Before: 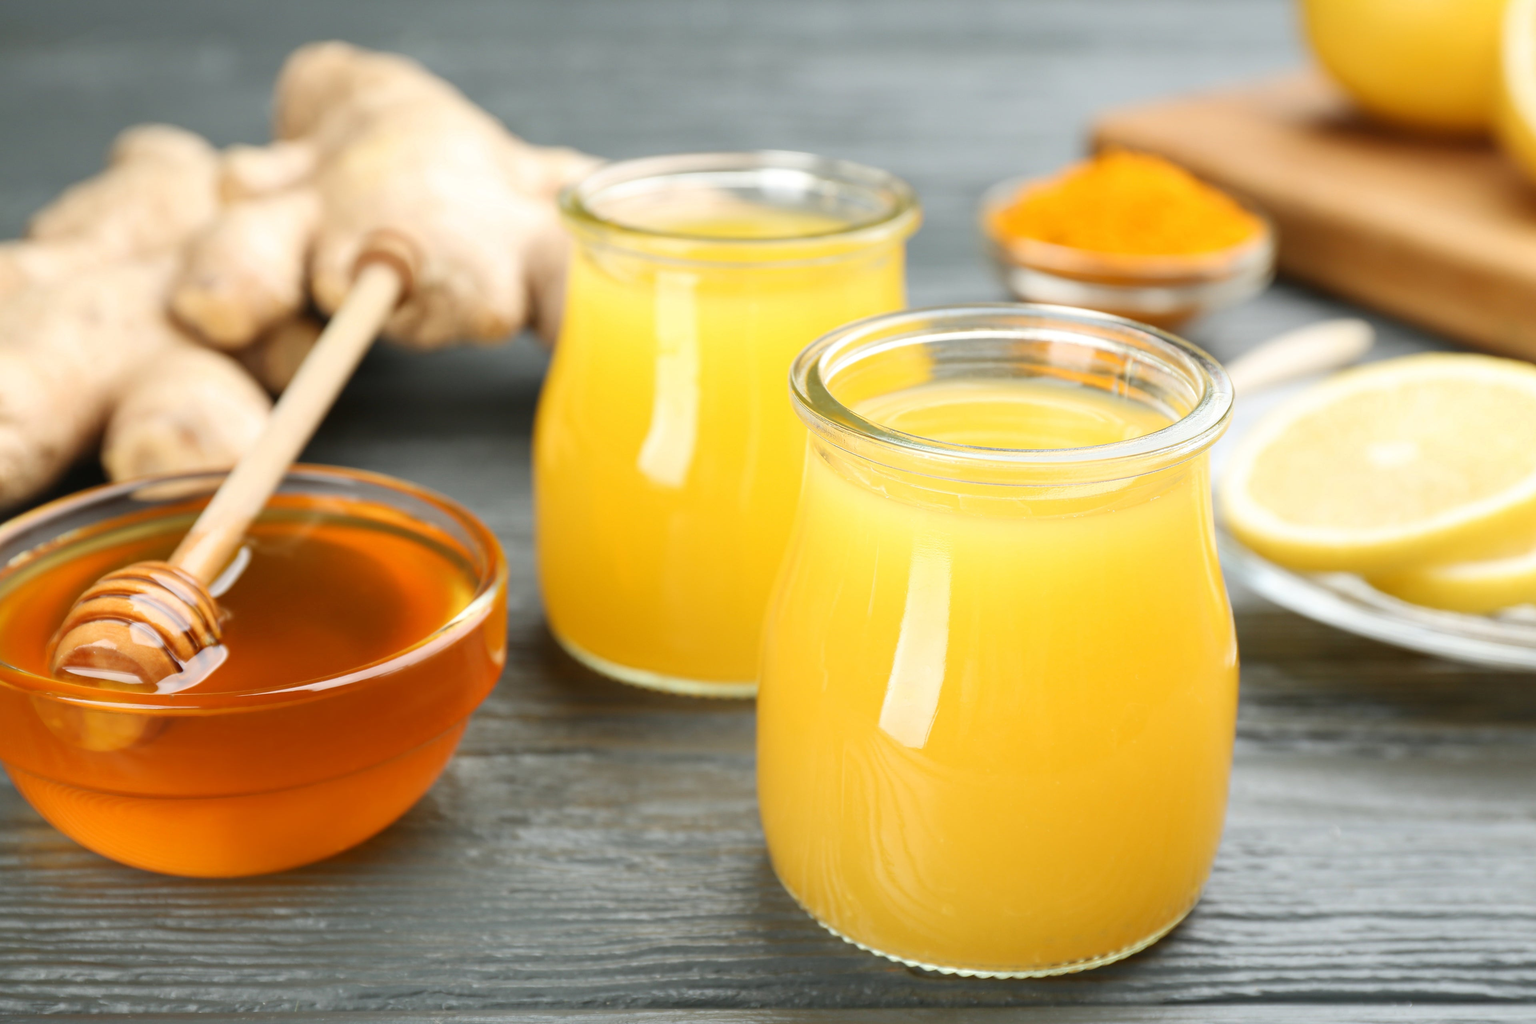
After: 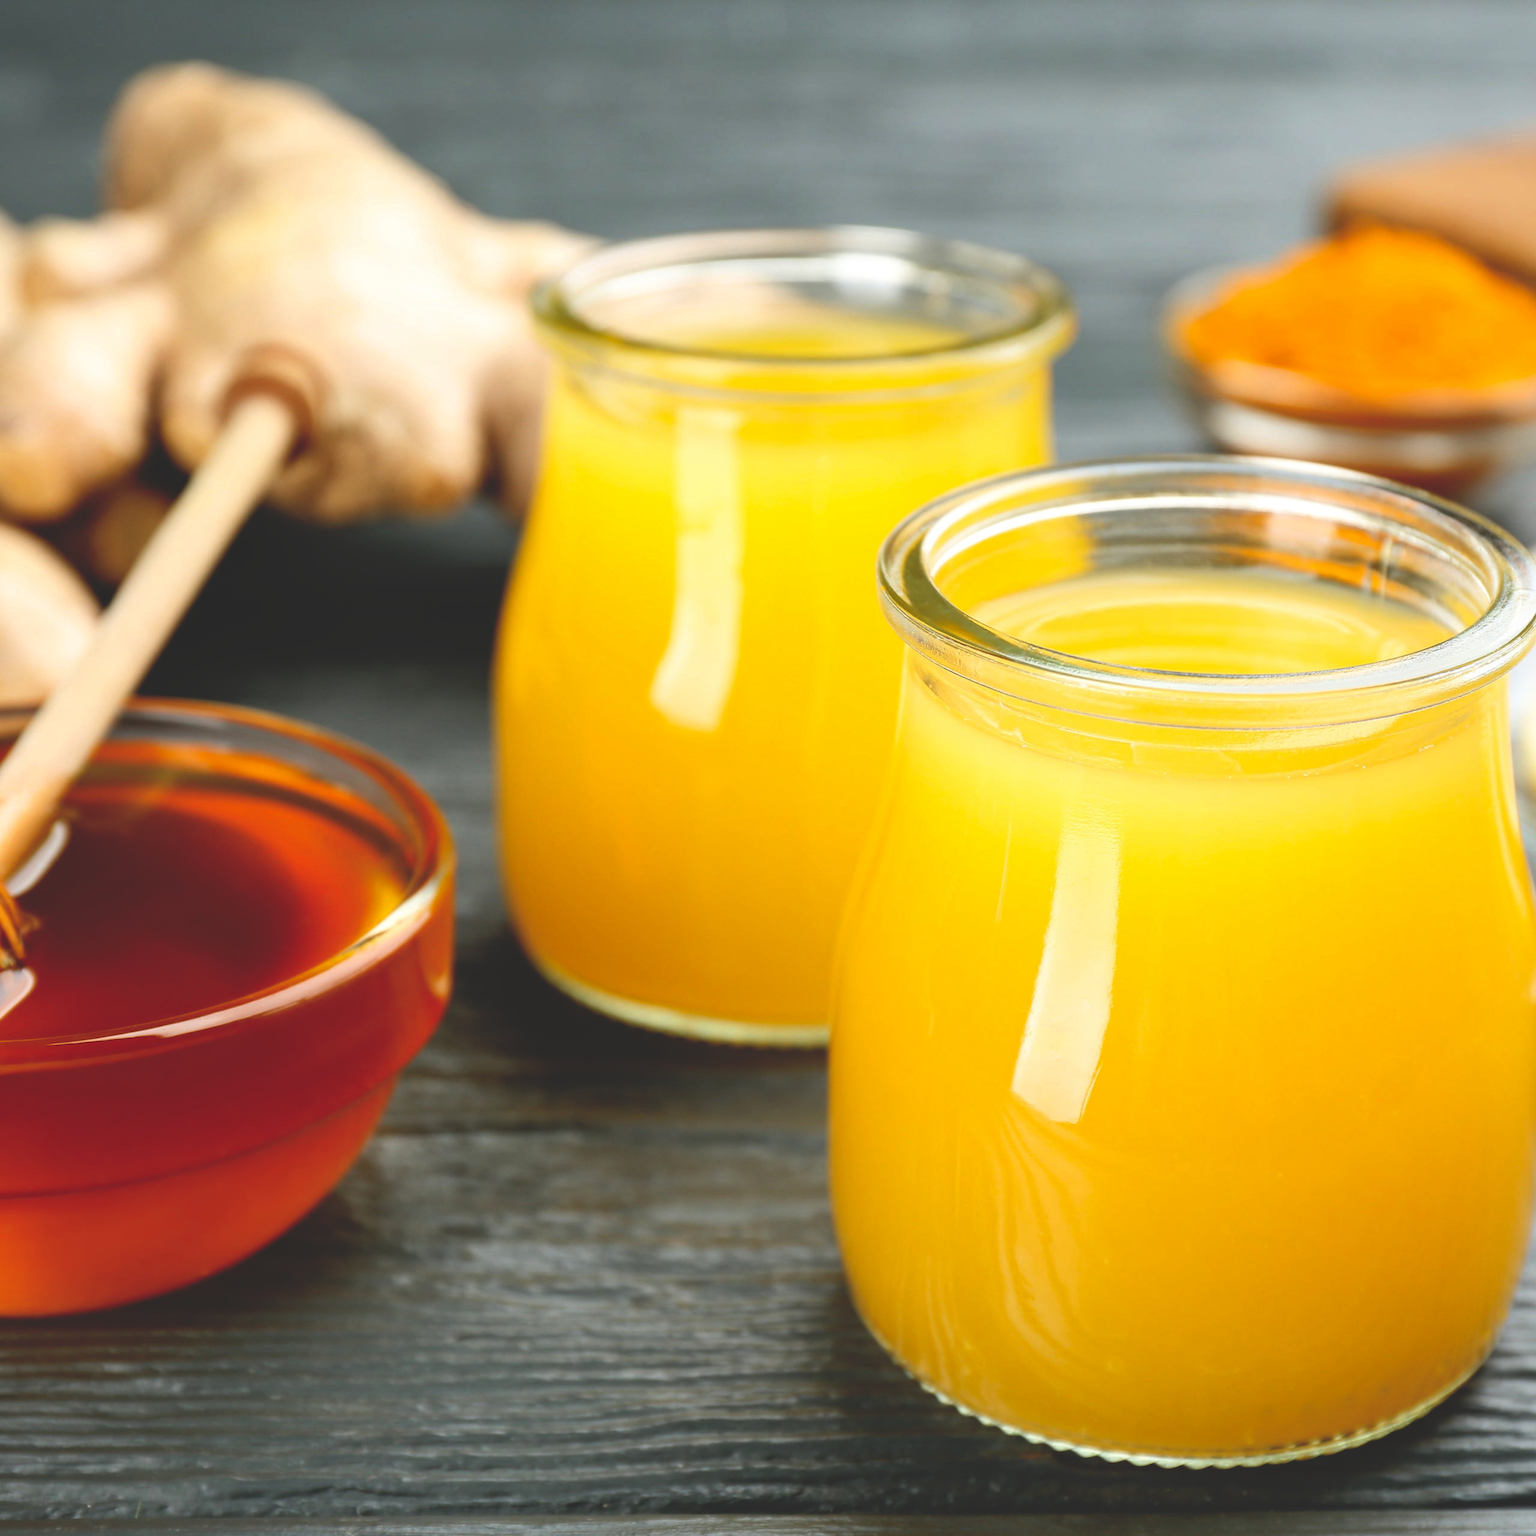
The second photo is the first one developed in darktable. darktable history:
crop and rotate: left 13.342%, right 19.991%
base curve: curves: ch0 [(0, 0.02) (0.083, 0.036) (1, 1)], preserve colors none
